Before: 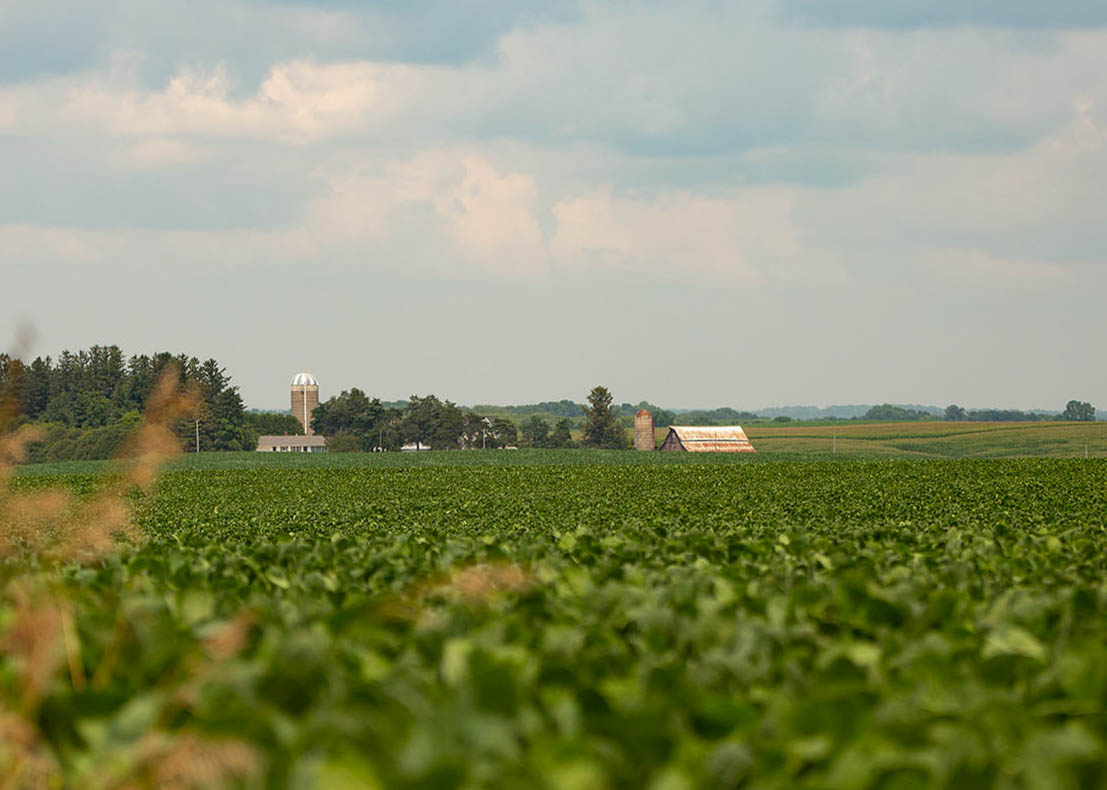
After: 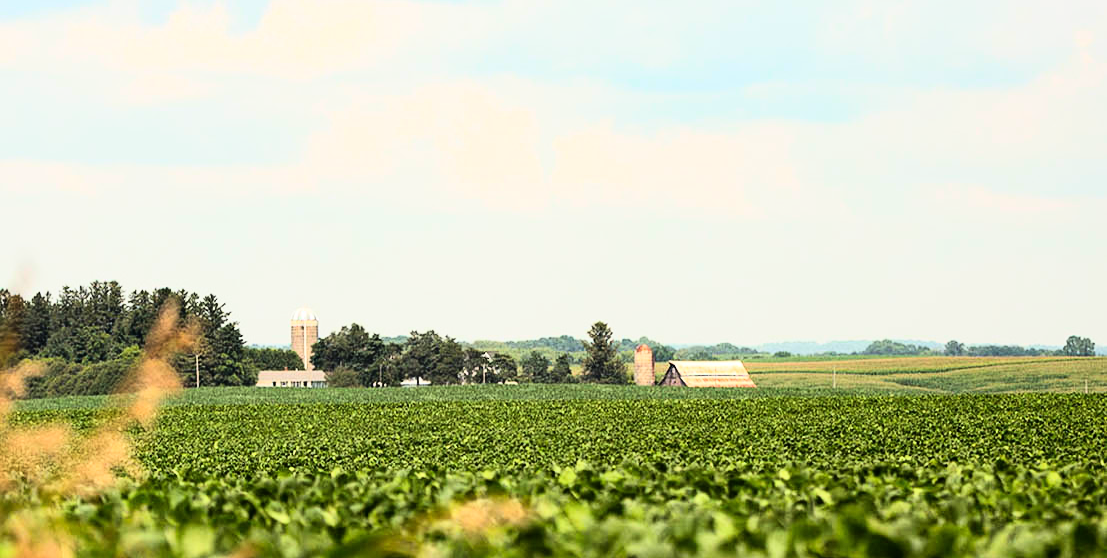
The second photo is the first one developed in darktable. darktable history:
crop and rotate: top 8.293%, bottom 20.996%
rgb curve: curves: ch0 [(0, 0) (0.21, 0.15) (0.24, 0.21) (0.5, 0.75) (0.75, 0.96) (0.89, 0.99) (1, 1)]; ch1 [(0, 0.02) (0.21, 0.13) (0.25, 0.2) (0.5, 0.67) (0.75, 0.9) (0.89, 0.97) (1, 1)]; ch2 [(0, 0.02) (0.21, 0.13) (0.25, 0.2) (0.5, 0.67) (0.75, 0.9) (0.89, 0.97) (1, 1)], compensate middle gray true
